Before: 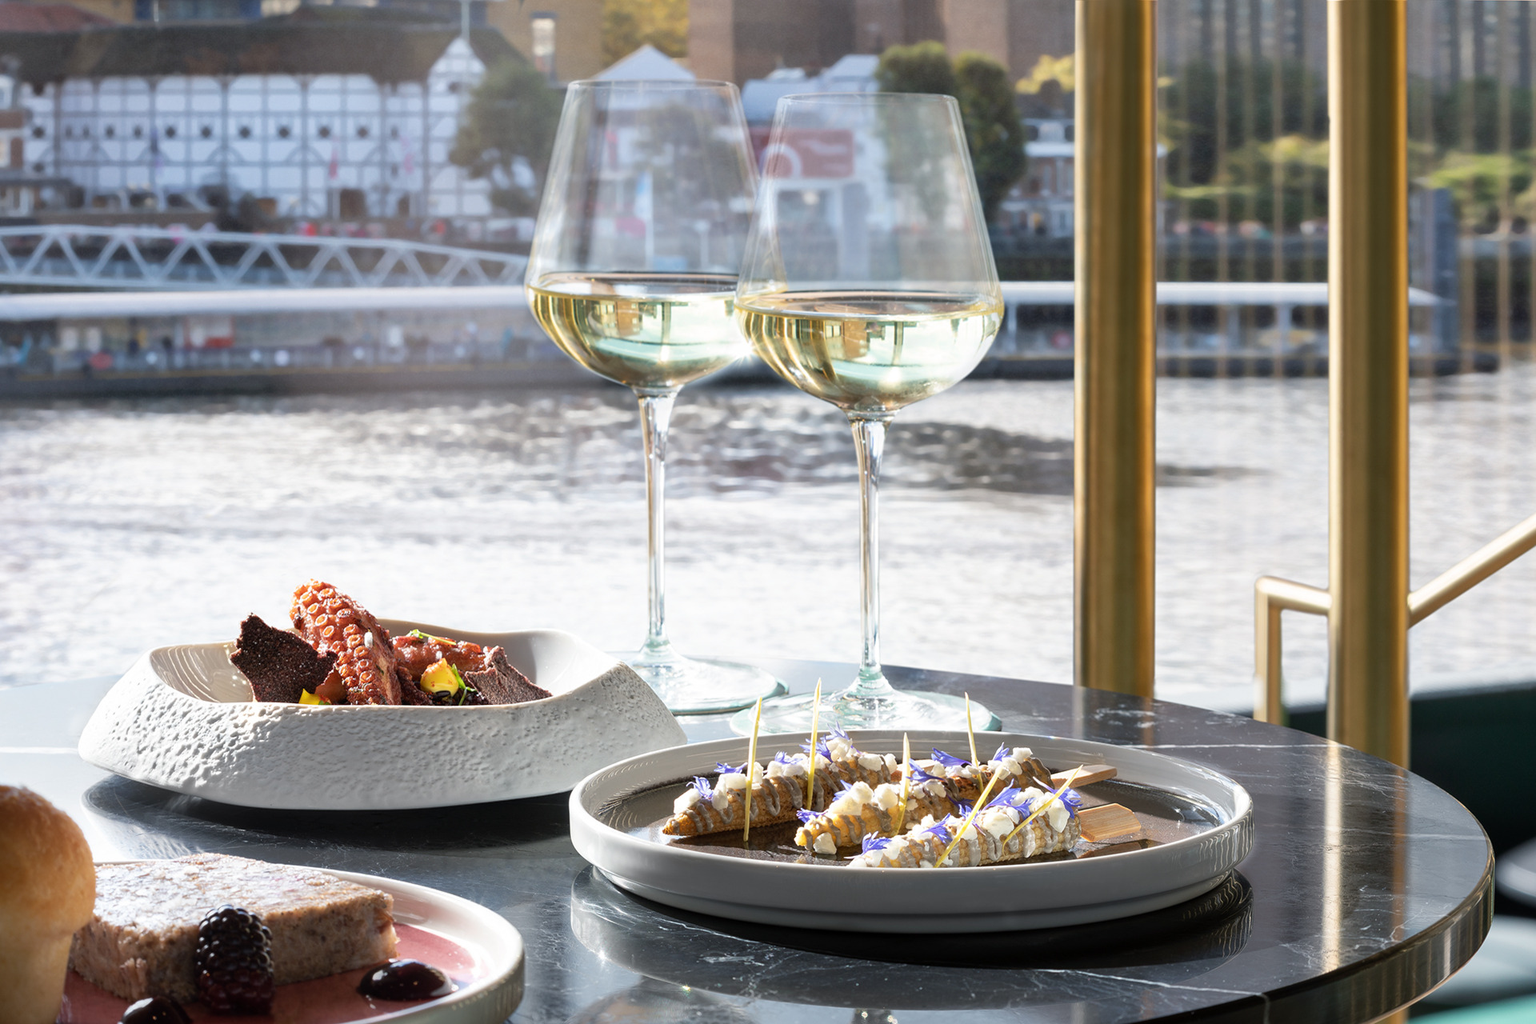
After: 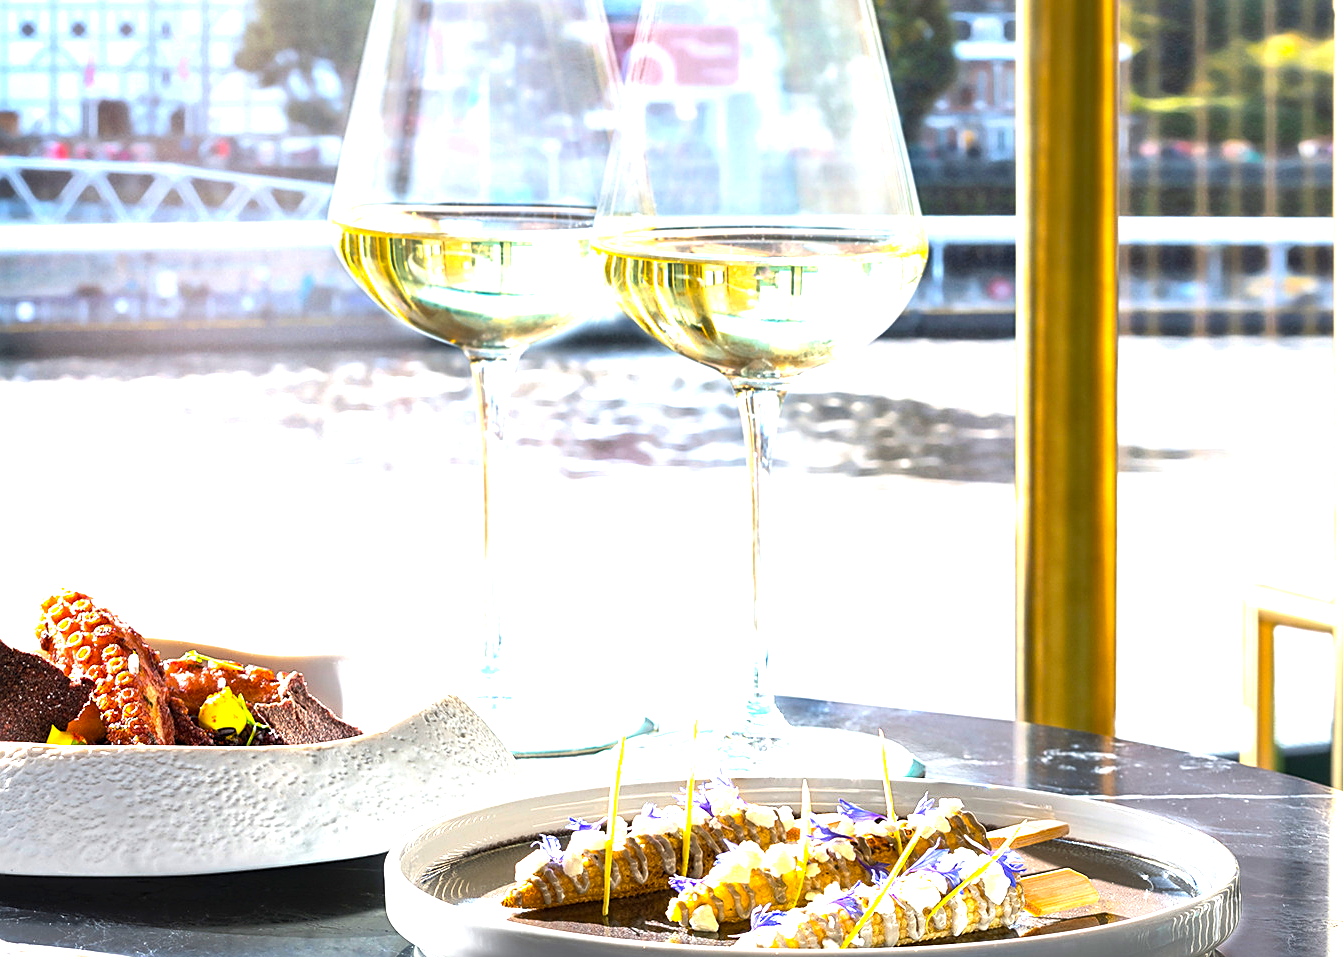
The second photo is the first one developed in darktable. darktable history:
color balance rgb: linear chroma grading › shadows -10%, linear chroma grading › global chroma 20%, perceptual saturation grading › global saturation 15%, perceptual brilliance grading › global brilliance 30%, perceptual brilliance grading › highlights 12%, perceptual brilliance grading › mid-tones 24%, global vibrance 20%
crop and rotate: left 17.046%, top 10.659%, right 12.989%, bottom 14.553%
sharpen: on, module defaults
